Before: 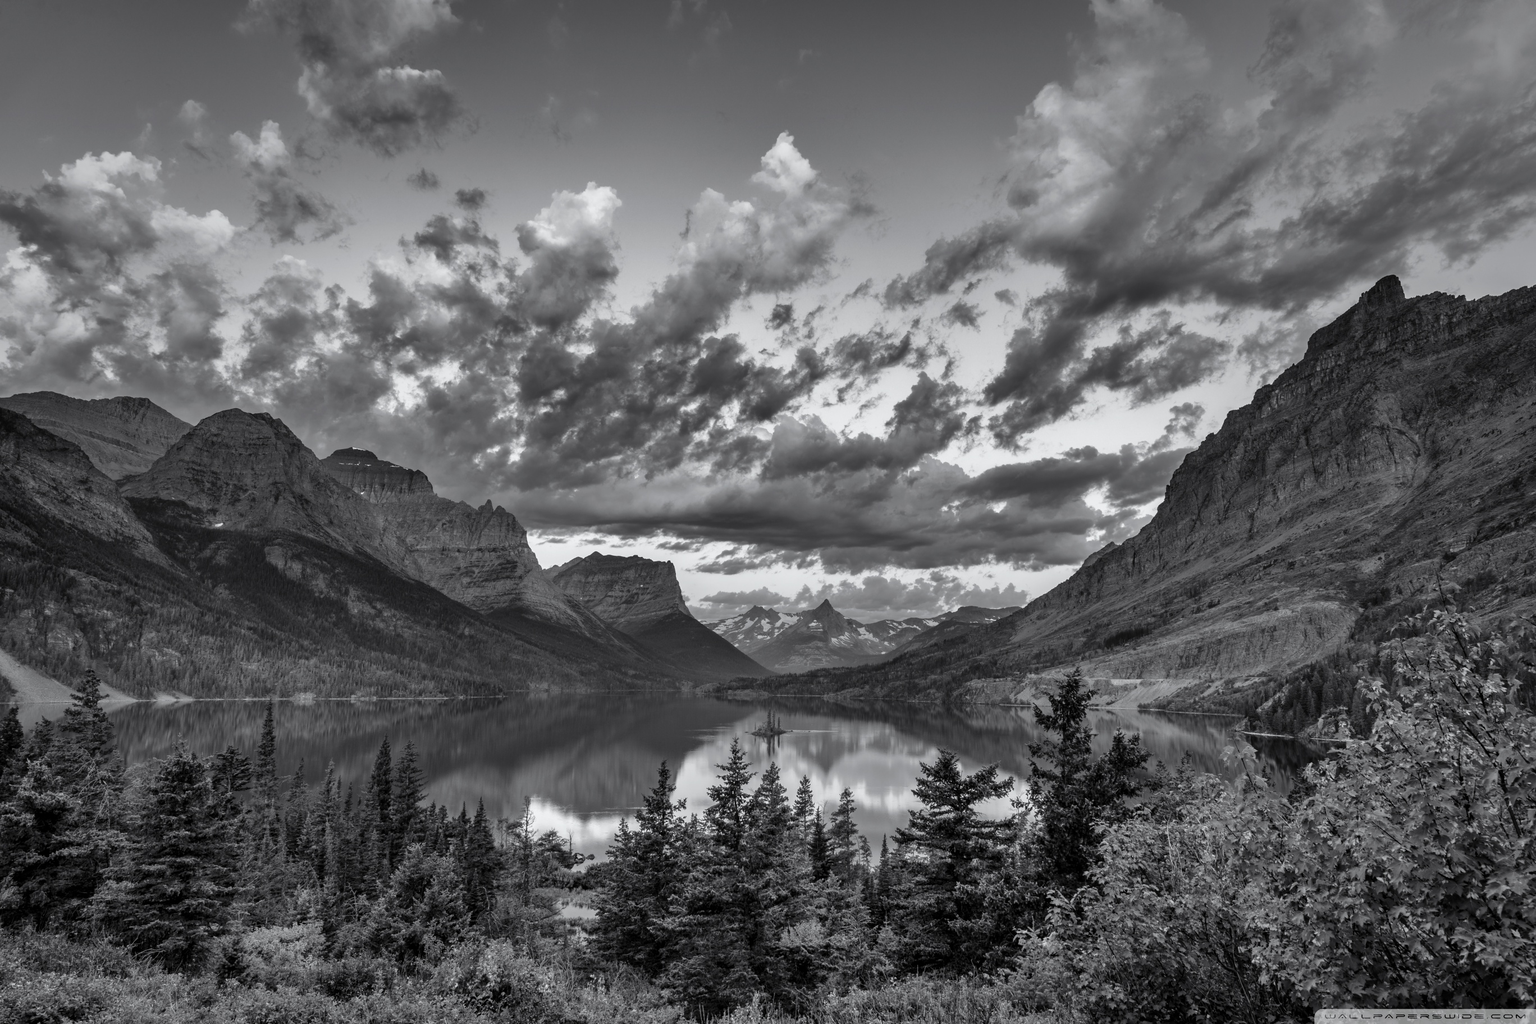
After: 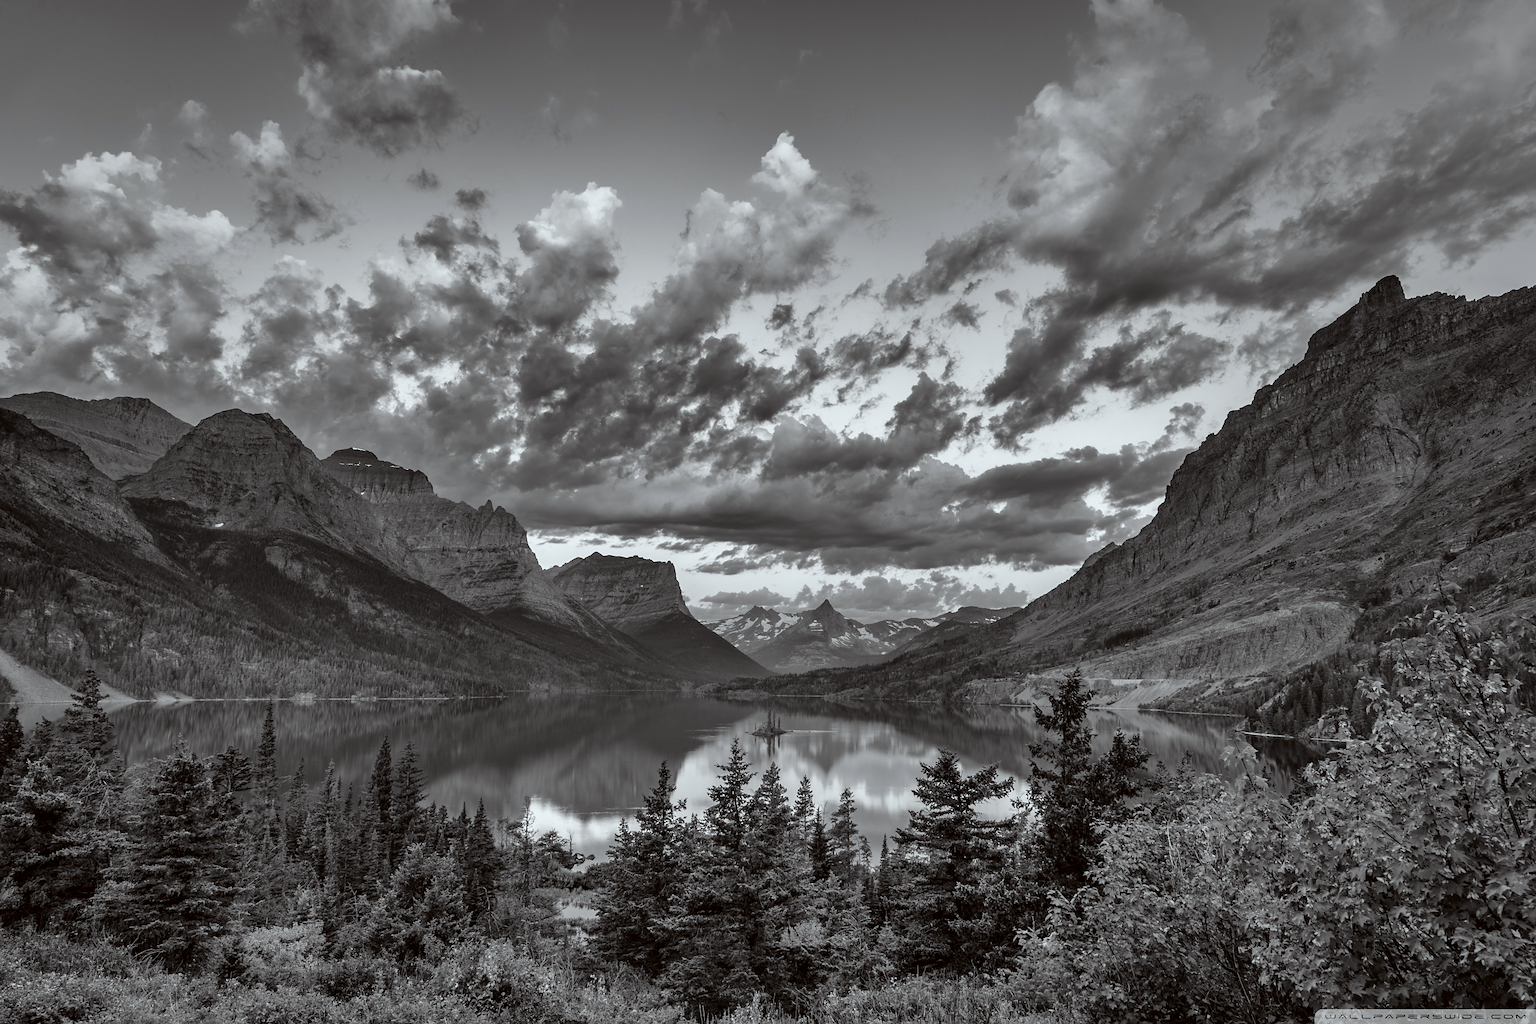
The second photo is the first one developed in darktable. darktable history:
sharpen: radius 1.572, amount 0.359, threshold 1.587
color correction: highlights a* -2.78, highlights b* -1.95, shadows a* 2.32, shadows b* 2.88
